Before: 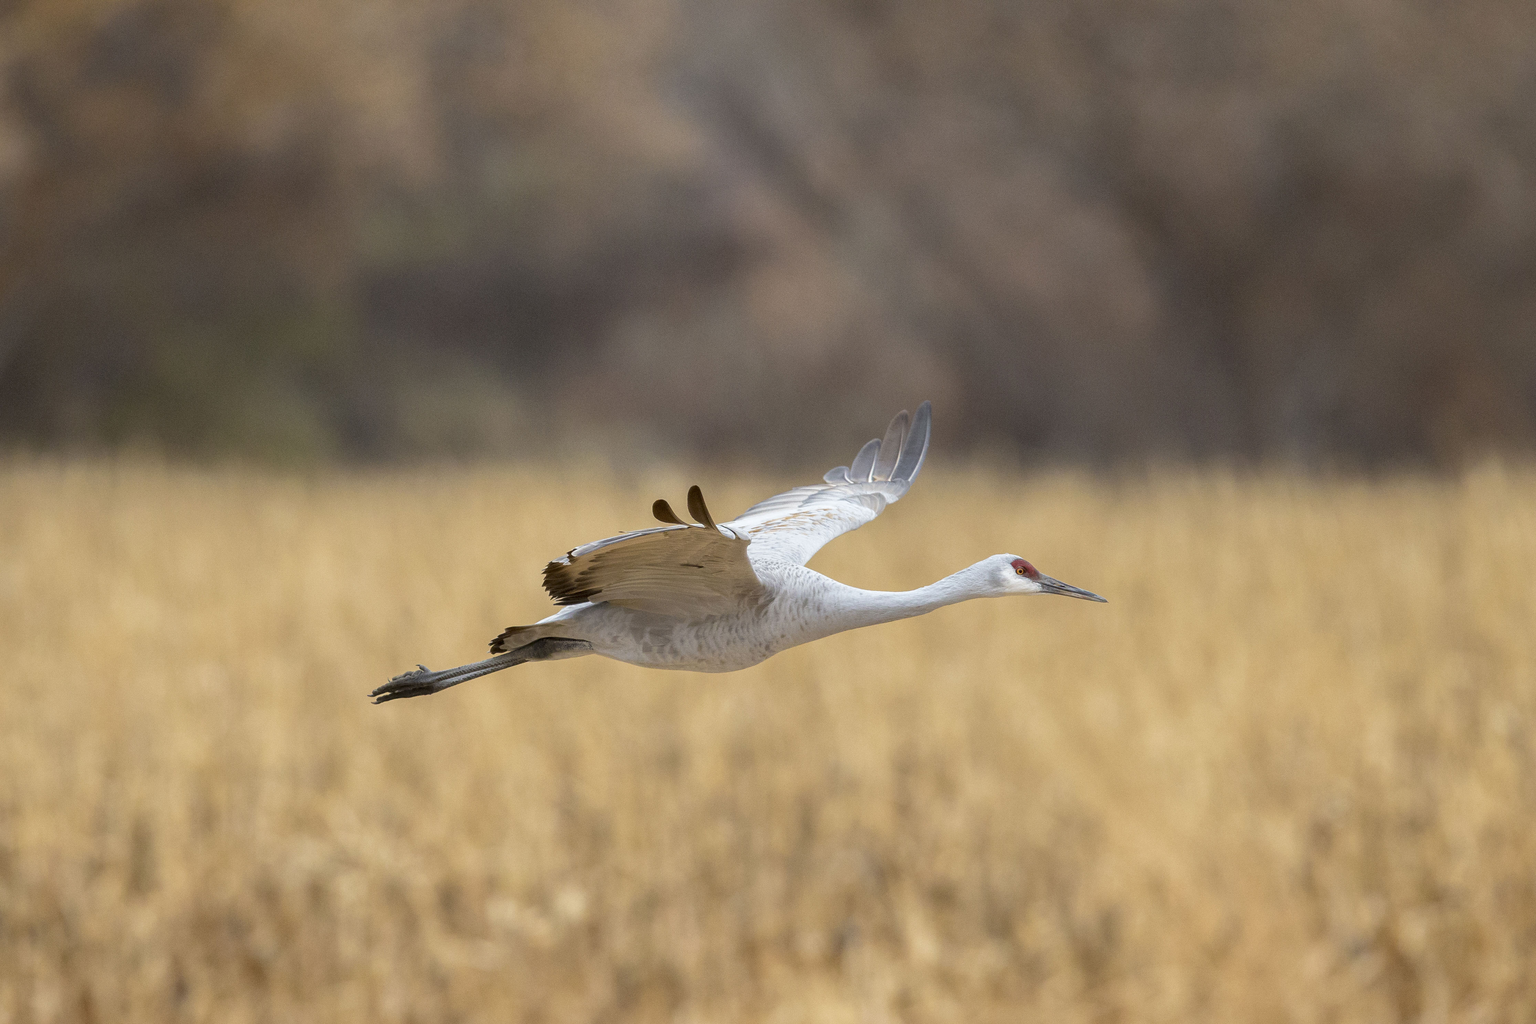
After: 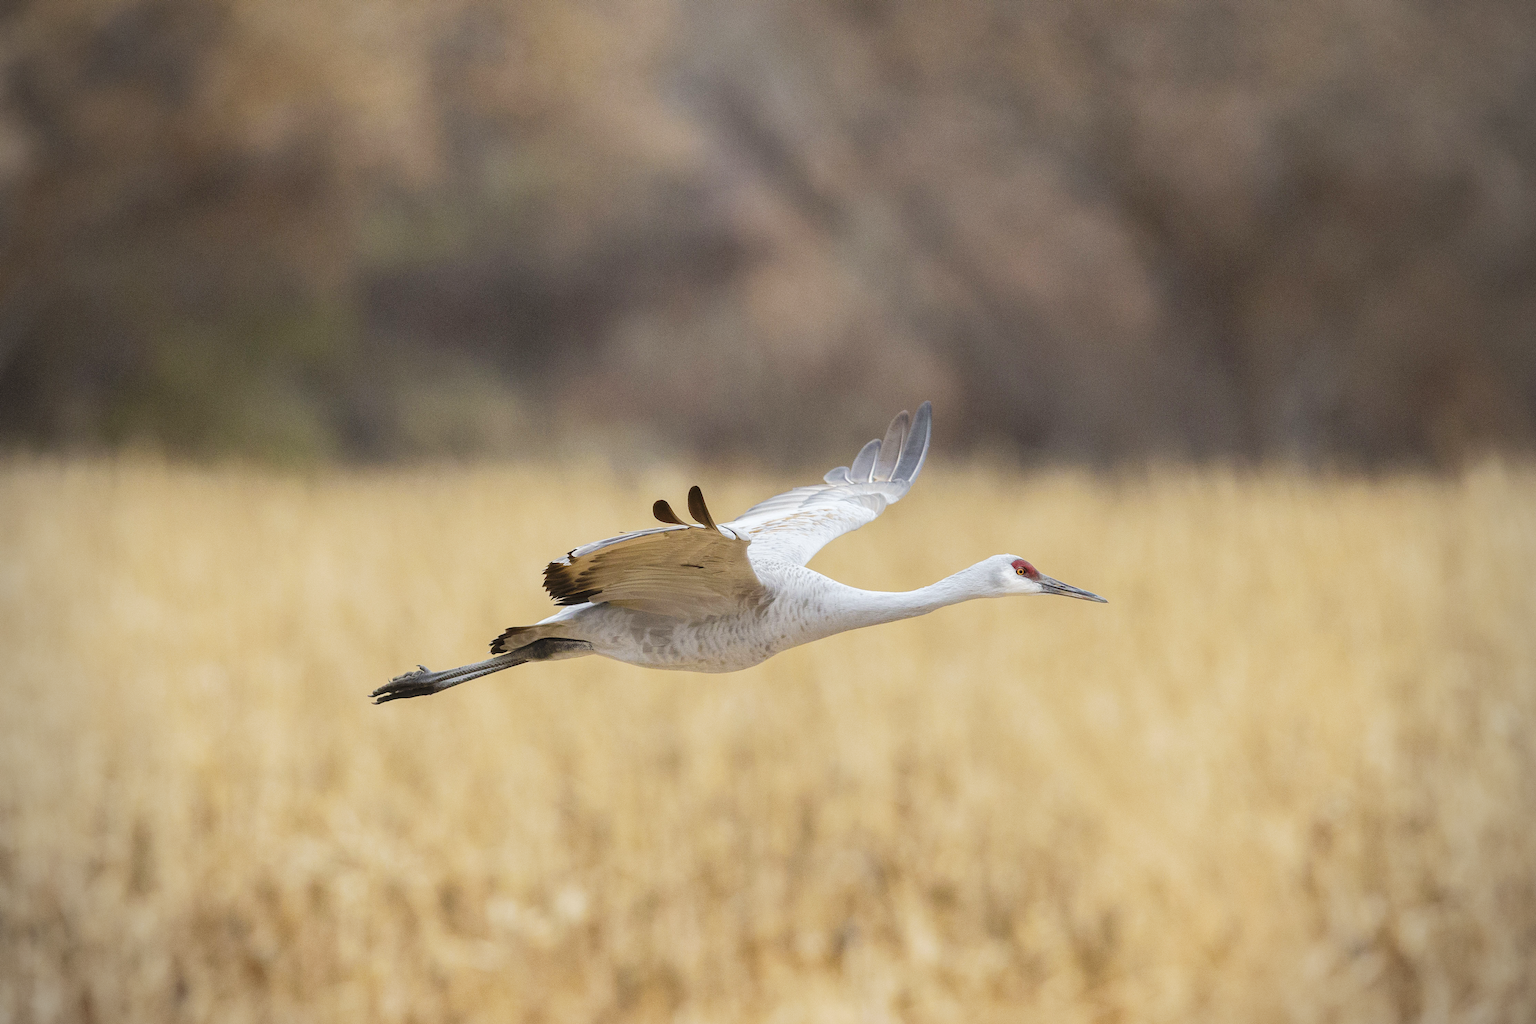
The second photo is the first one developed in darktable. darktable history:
tone curve: curves: ch0 [(0, 0) (0.003, 0.049) (0.011, 0.052) (0.025, 0.061) (0.044, 0.08) (0.069, 0.101) (0.1, 0.119) (0.136, 0.139) (0.177, 0.172) (0.224, 0.222) (0.277, 0.292) (0.335, 0.367) (0.399, 0.444) (0.468, 0.538) (0.543, 0.623) (0.623, 0.713) (0.709, 0.784) (0.801, 0.844) (0.898, 0.916) (1, 1)], preserve colors none
vignetting: on, module defaults
